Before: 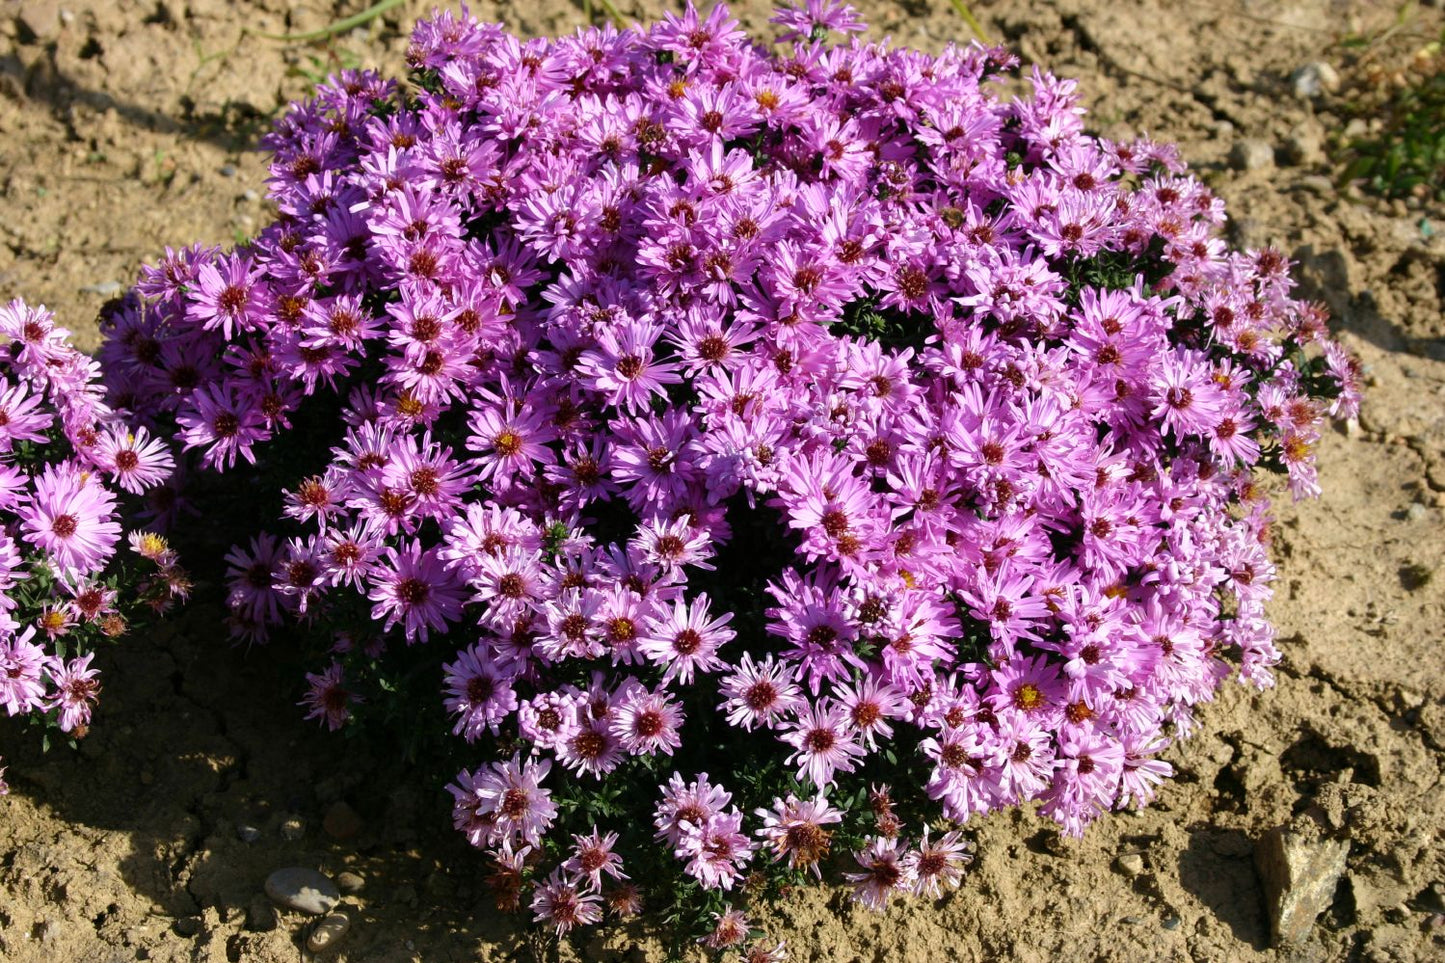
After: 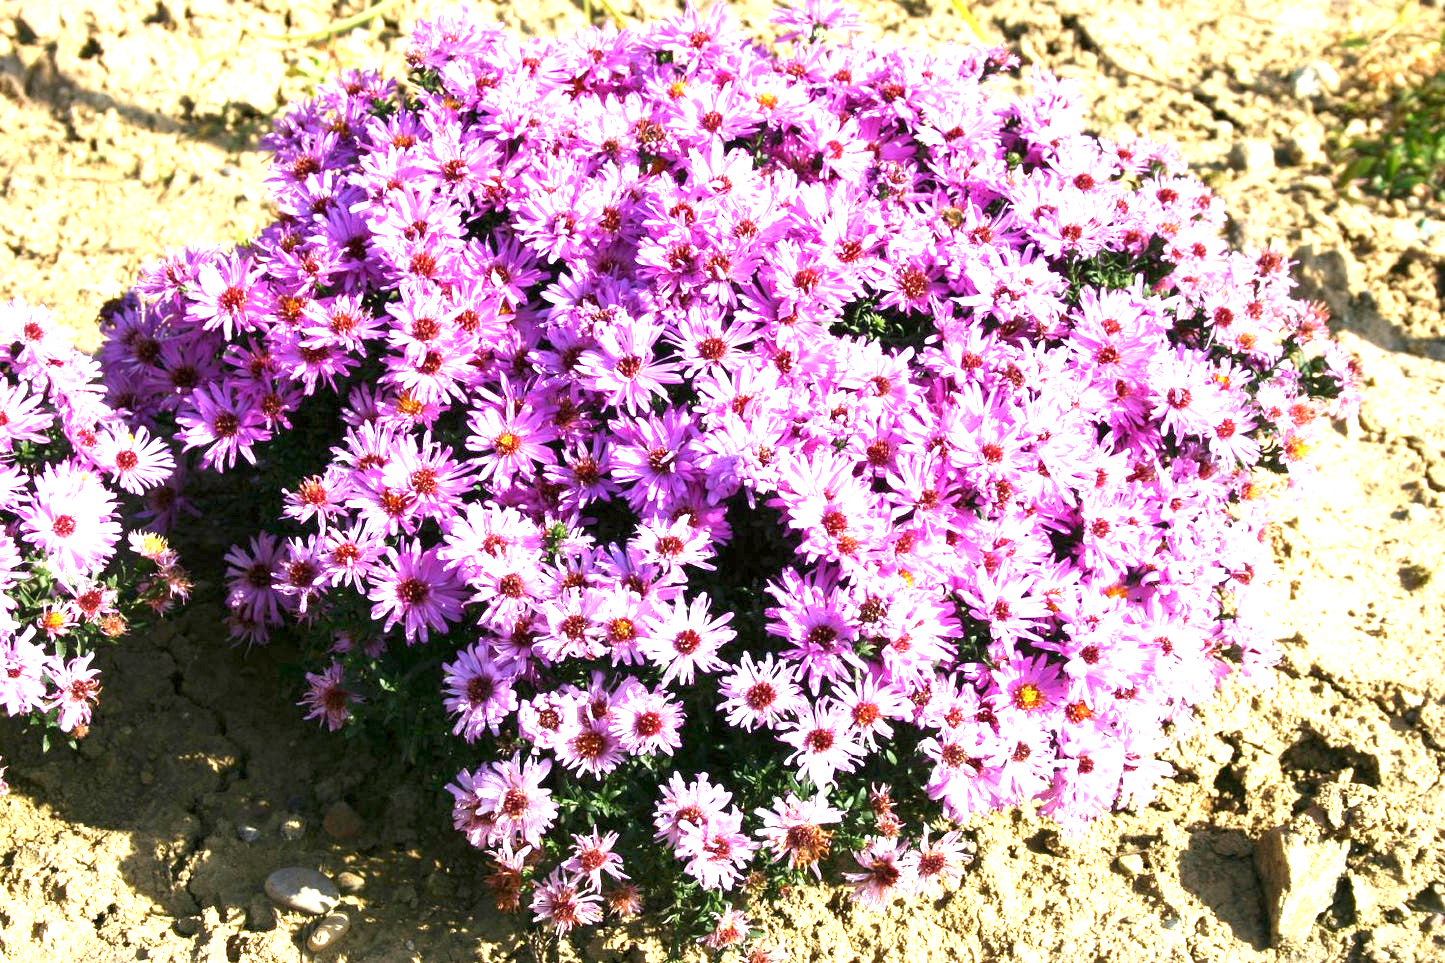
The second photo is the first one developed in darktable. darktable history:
color correction: highlights b* 0.051
exposure: exposure 2.011 EV, compensate highlight preservation false
